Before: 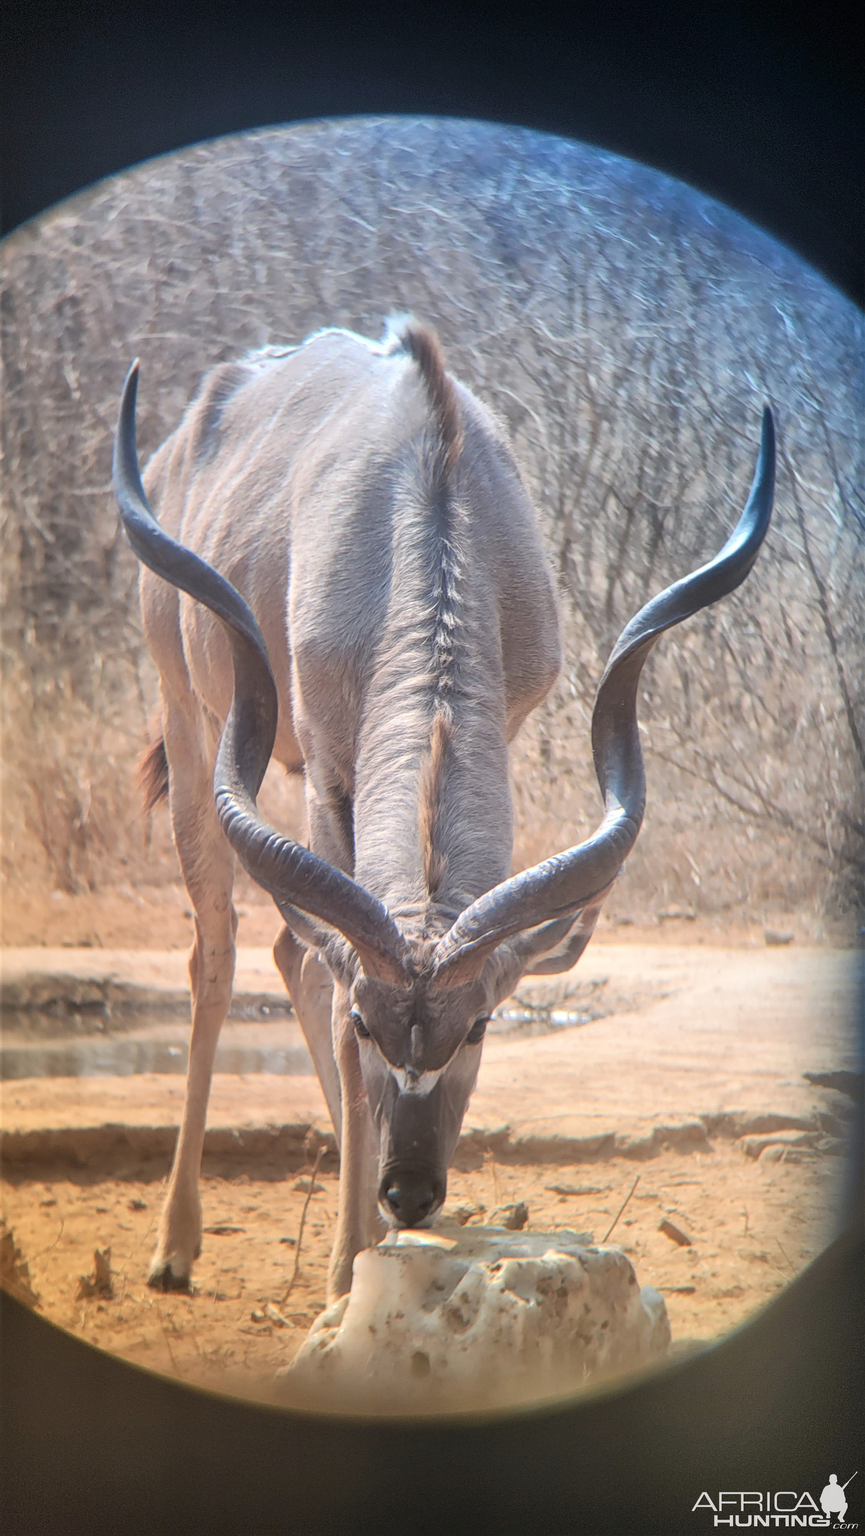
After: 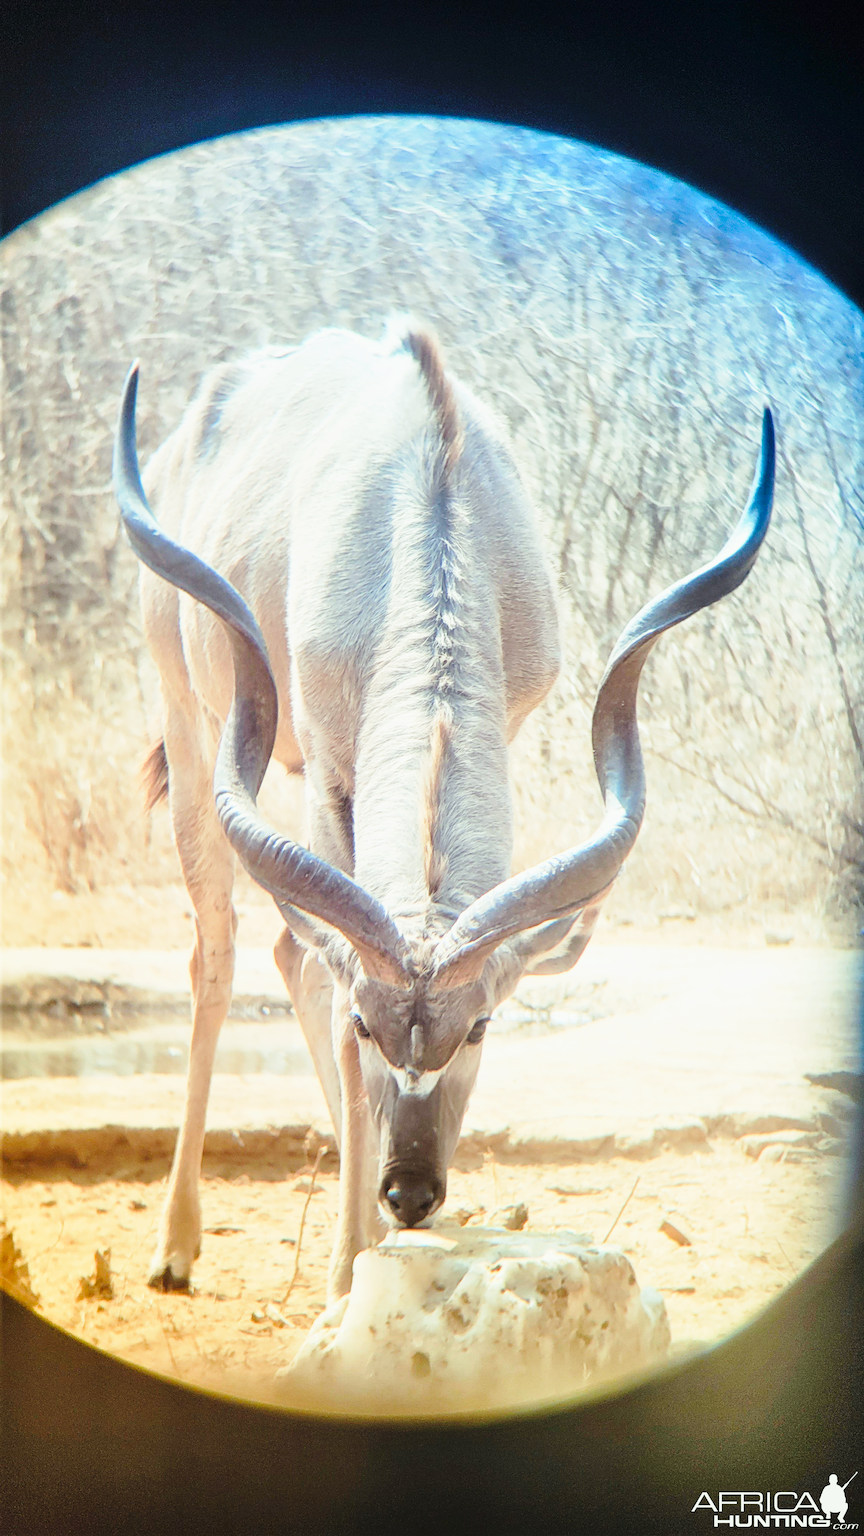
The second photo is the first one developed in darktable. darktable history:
color balance rgb: highlights gain › luminance 15.641%, highlights gain › chroma 6.924%, highlights gain › hue 122.37°, linear chroma grading › global chroma 14.904%, perceptual saturation grading › global saturation 0.446%, perceptual saturation grading › highlights -30.458%, perceptual saturation grading › shadows 19.693%
tone curve: curves: ch0 [(0, 0.008) (0.107, 0.091) (0.283, 0.287) (0.461, 0.498) (0.64, 0.679) (0.822, 0.841) (0.998, 0.978)]; ch1 [(0, 0) (0.316, 0.349) (0.466, 0.442) (0.502, 0.5) (0.527, 0.519) (0.561, 0.553) (0.608, 0.629) (0.669, 0.704) (0.859, 0.899) (1, 1)]; ch2 [(0, 0) (0.33, 0.301) (0.421, 0.443) (0.473, 0.498) (0.502, 0.504) (0.522, 0.525) (0.592, 0.61) (0.705, 0.7) (1, 1)], color space Lab, linked channels, preserve colors none
base curve: curves: ch0 [(0, 0) (0.028, 0.03) (0.105, 0.232) (0.387, 0.748) (0.754, 0.968) (1, 1)], preserve colors none
